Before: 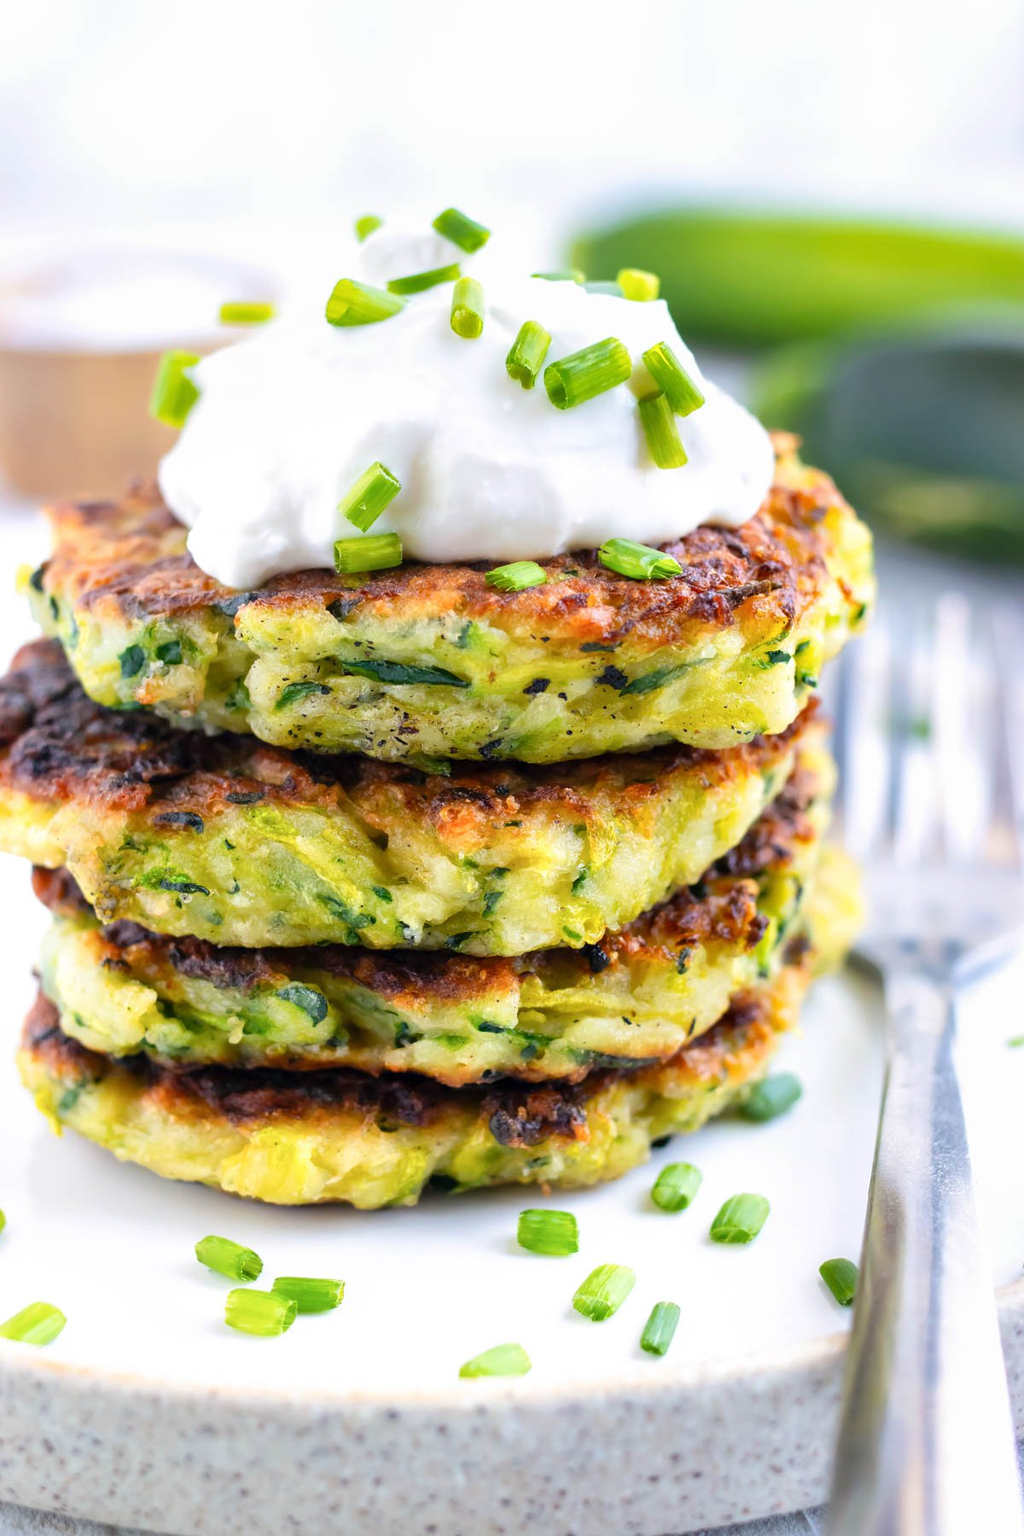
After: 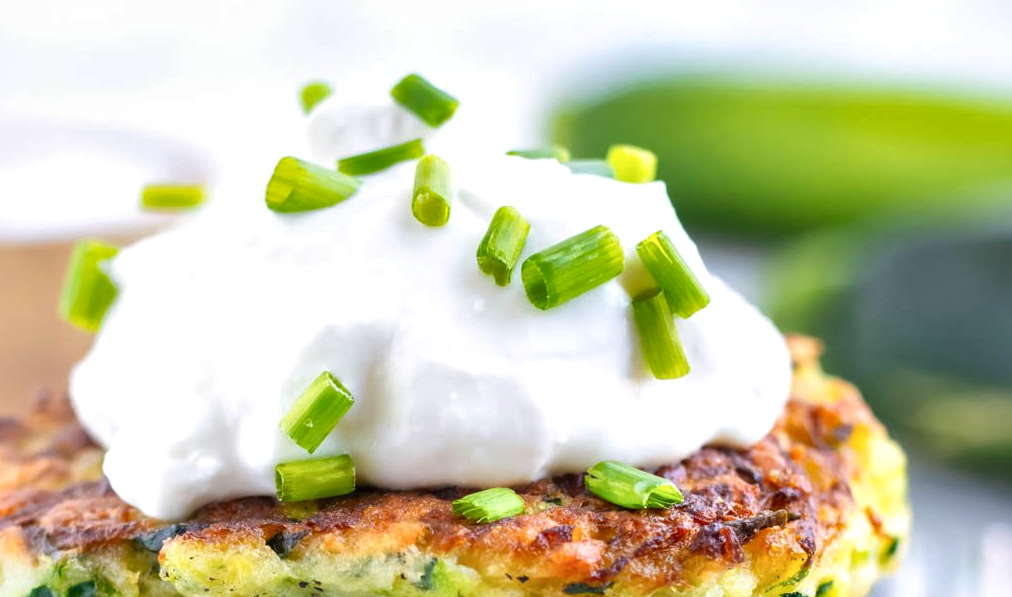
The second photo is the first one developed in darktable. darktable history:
crop and rotate: left 9.703%, top 9.478%, right 5.923%, bottom 57.307%
local contrast: mode bilateral grid, contrast 20, coarseness 49, detail 141%, midtone range 0.2
